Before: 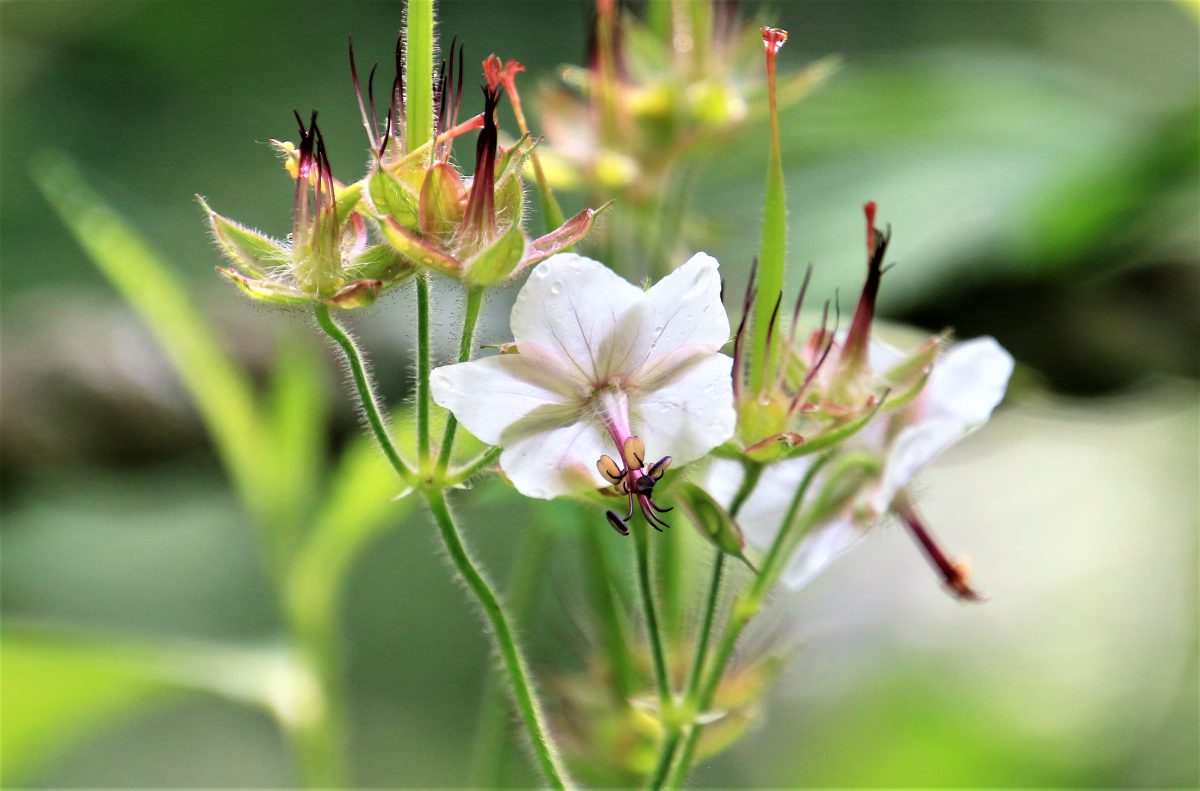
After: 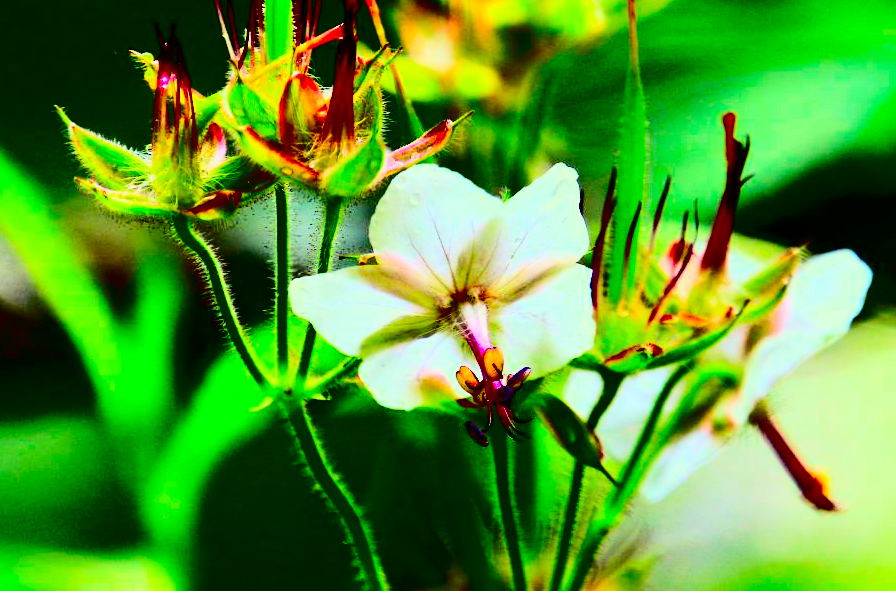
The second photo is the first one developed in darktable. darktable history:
crop and rotate: left 11.831%, top 11.346%, right 13.429%, bottom 13.899%
color correction: highlights a* -10.77, highlights b* 9.8, saturation 1.72
filmic rgb: black relative exposure -14.19 EV, white relative exposure 3.39 EV, hardness 7.89, preserve chrominance max RGB
contrast brightness saturation: contrast 0.77, brightness -1, saturation 1
